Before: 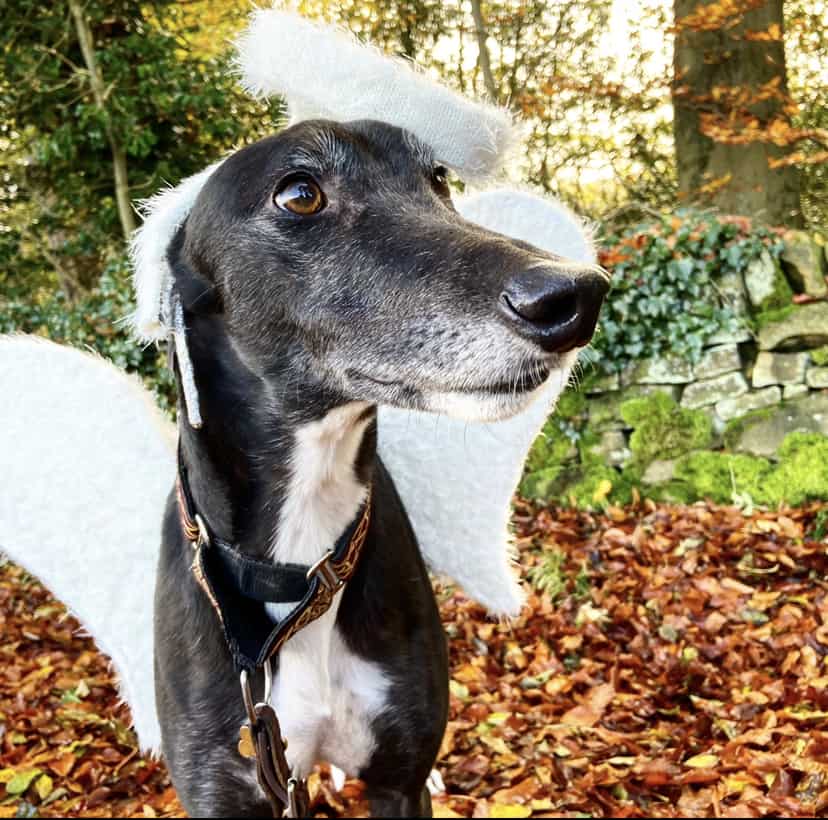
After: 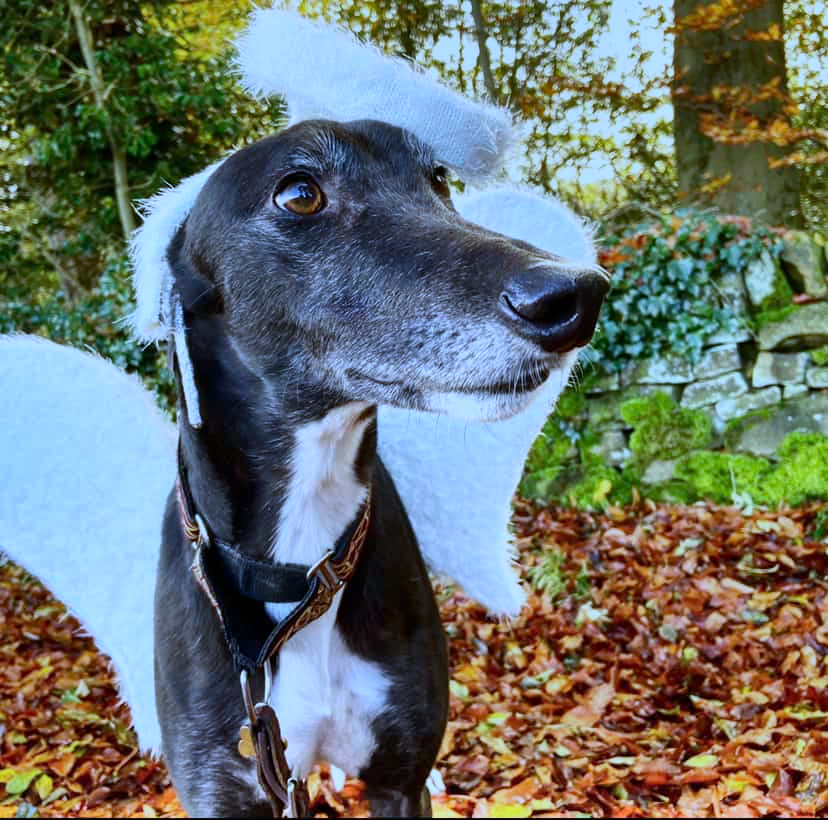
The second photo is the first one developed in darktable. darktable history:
white balance: red 0.871, blue 1.249
shadows and highlights: shadows 80.73, white point adjustment -9.07, highlights -61.46, soften with gaussian
